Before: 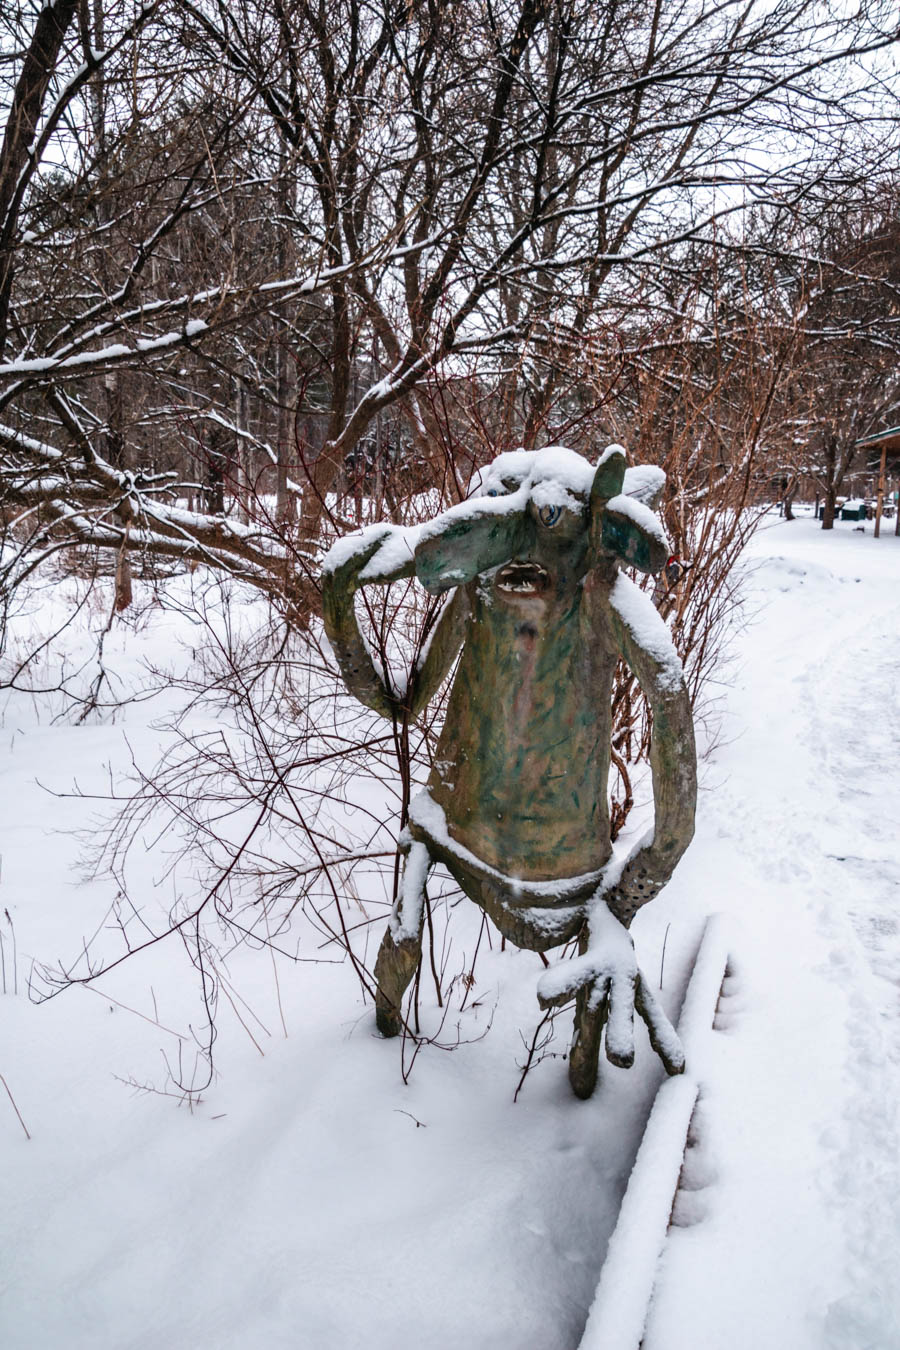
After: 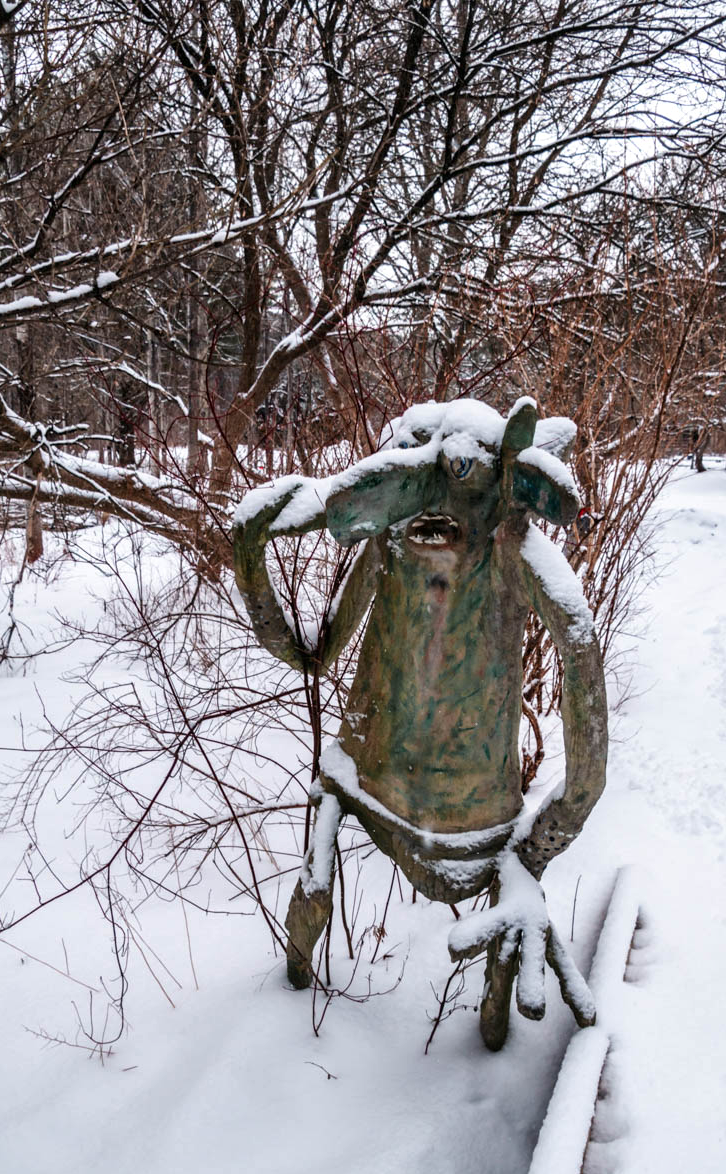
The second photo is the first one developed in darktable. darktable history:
crop: left 9.996%, top 3.617%, right 9.253%, bottom 9.35%
local contrast: mode bilateral grid, contrast 21, coarseness 50, detail 119%, midtone range 0.2
